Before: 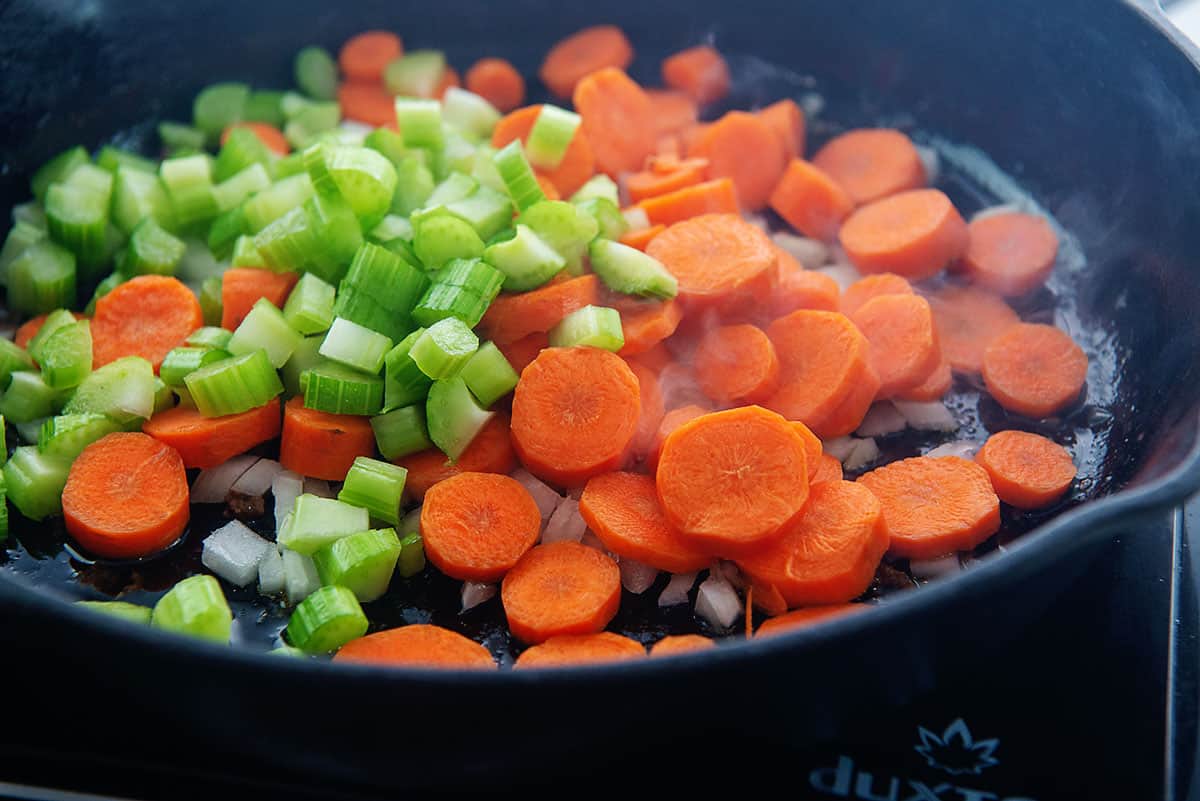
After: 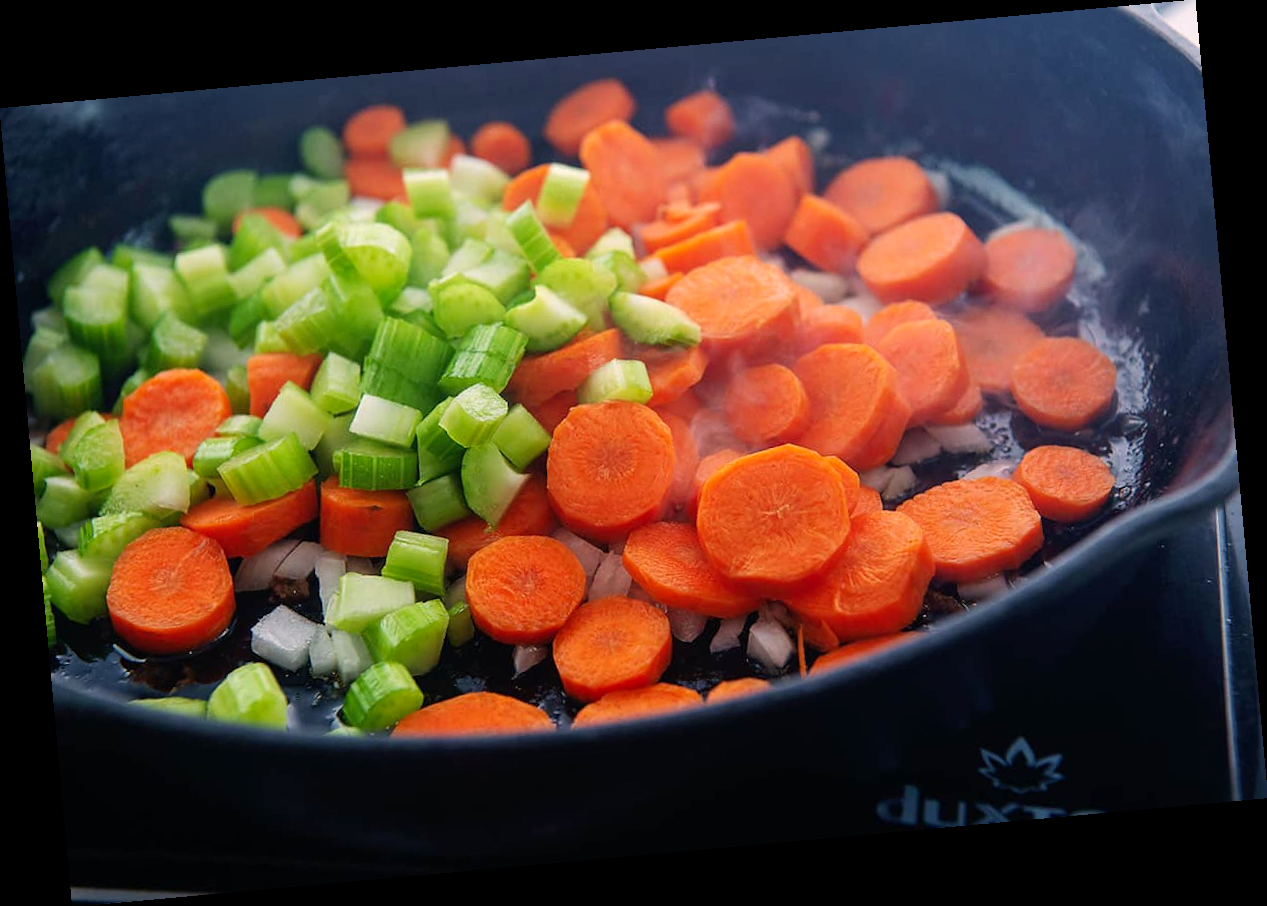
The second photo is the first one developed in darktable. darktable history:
rotate and perspective: rotation -5.2°, automatic cropping off
color correction: highlights a* 7.34, highlights b* 4.37
